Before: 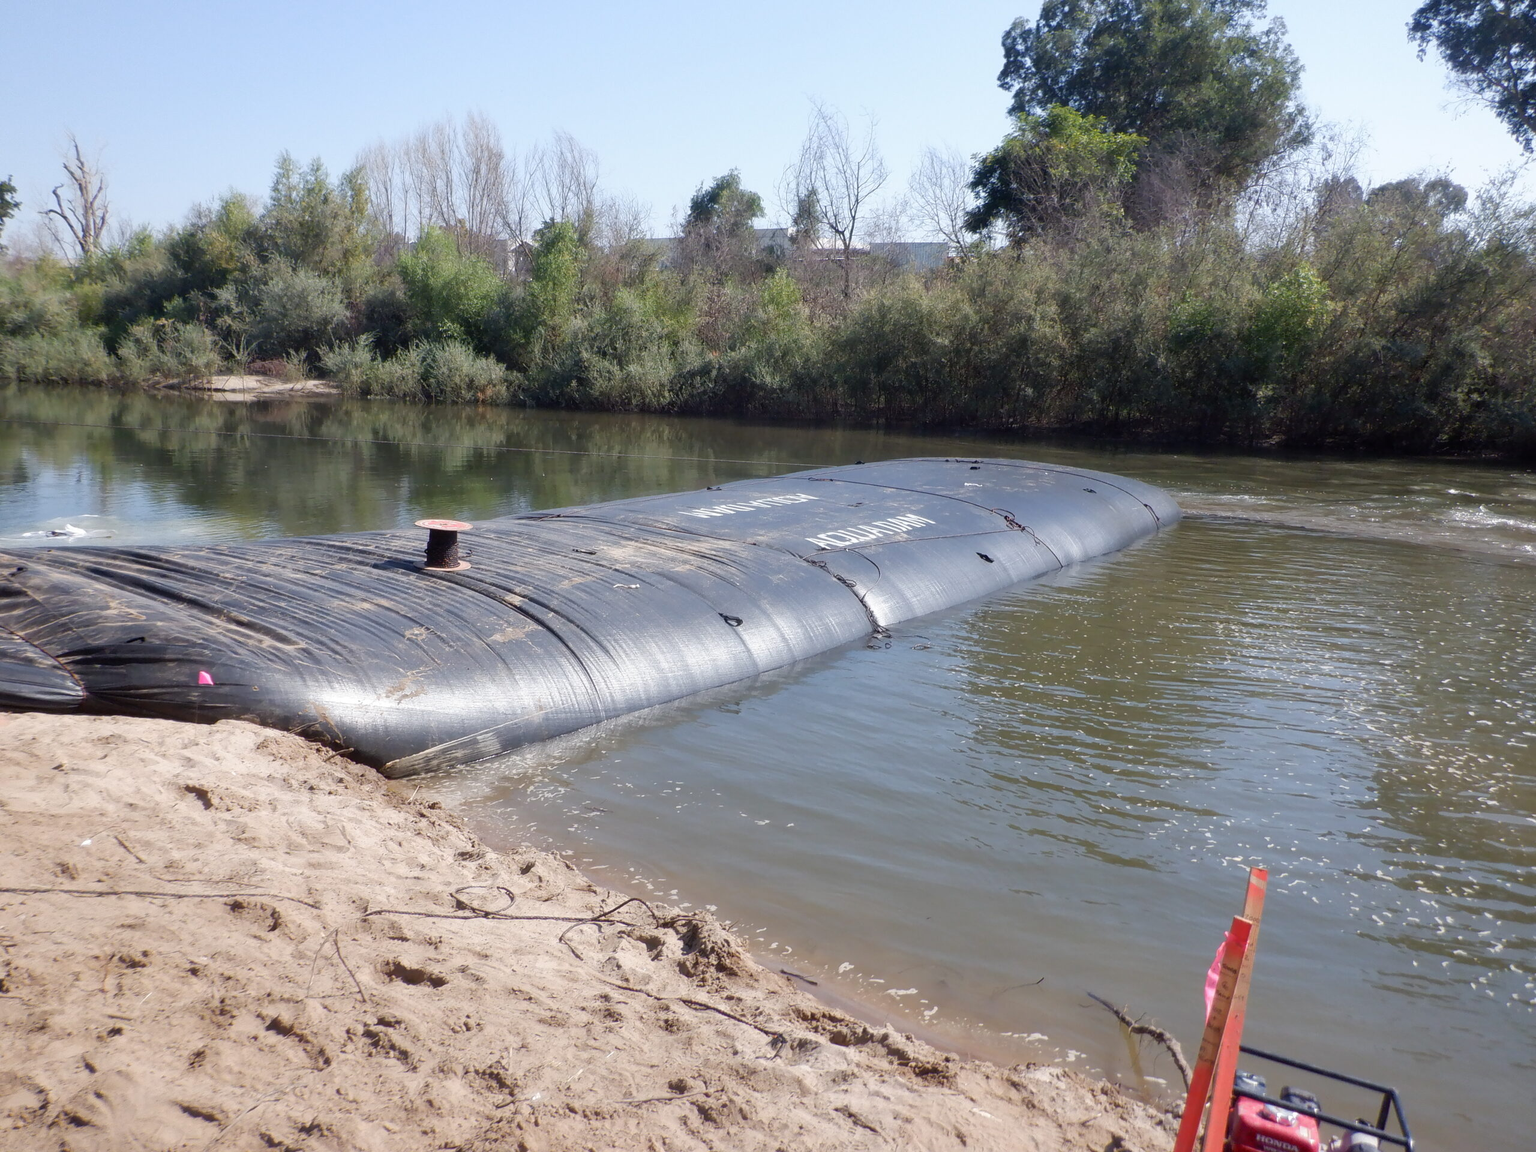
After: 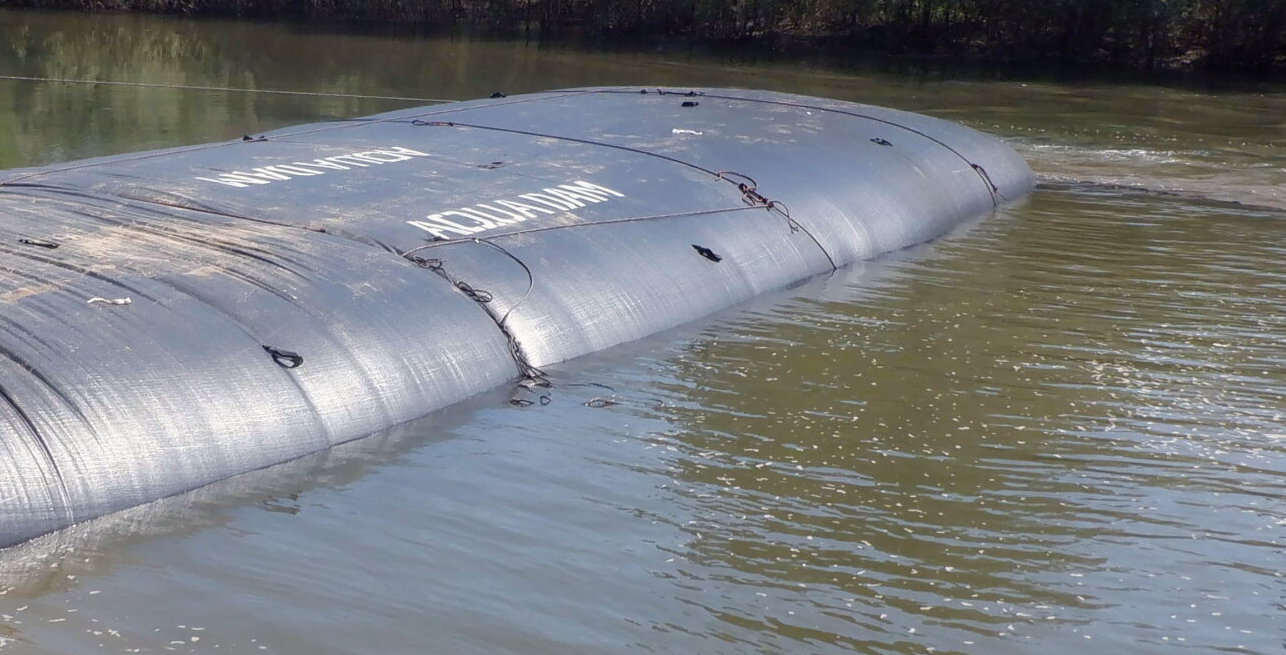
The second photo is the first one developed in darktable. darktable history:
crop: left 36.532%, top 35.216%, right 13.219%, bottom 30.619%
color correction: highlights a* 0.724, highlights b* 2.77, saturation 1.09
